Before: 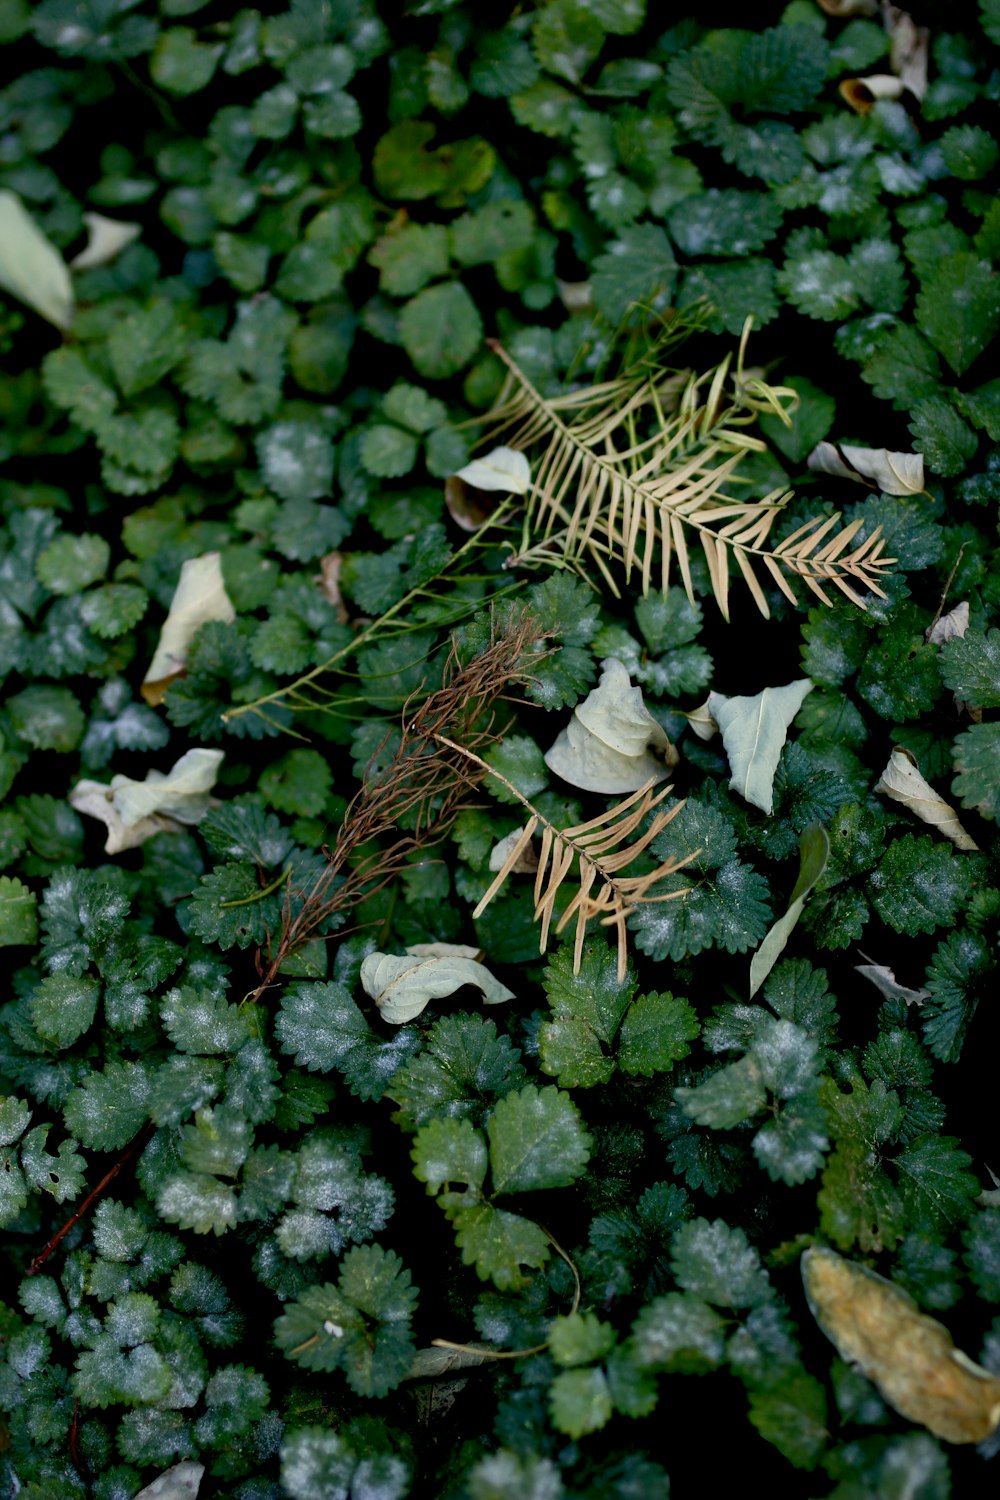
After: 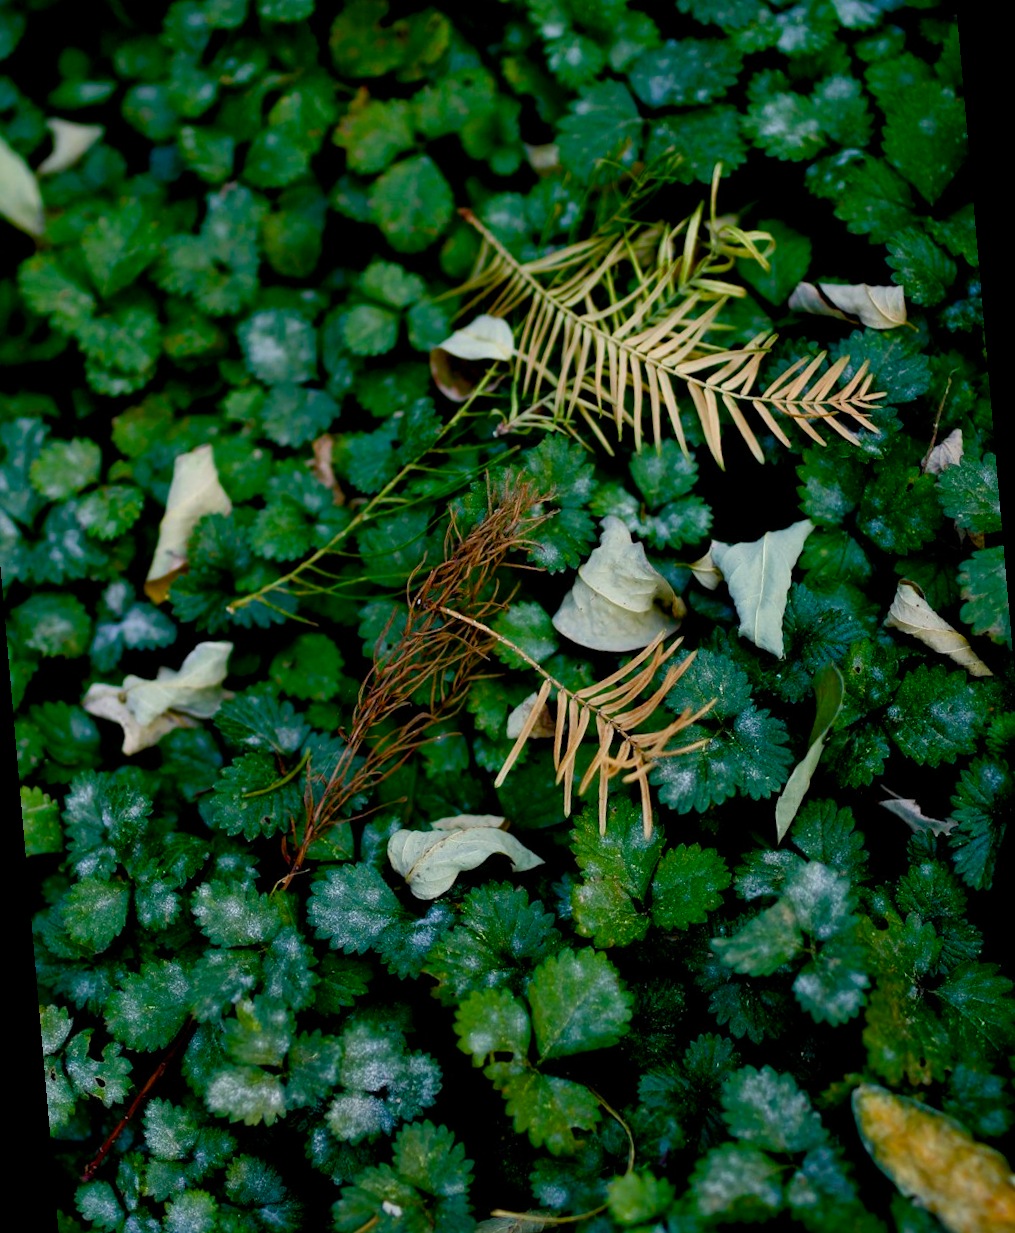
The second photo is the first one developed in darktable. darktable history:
color balance rgb: perceptual saturation grading › global saturation 20%, perceptual saturation grading › highlights -25%, perceptual saturation grading › shadows 50%
rotate and perspective: rotation -5°, crop left 0.05, crop right 0.952, crop top 0.11, crop bottom 0.89
